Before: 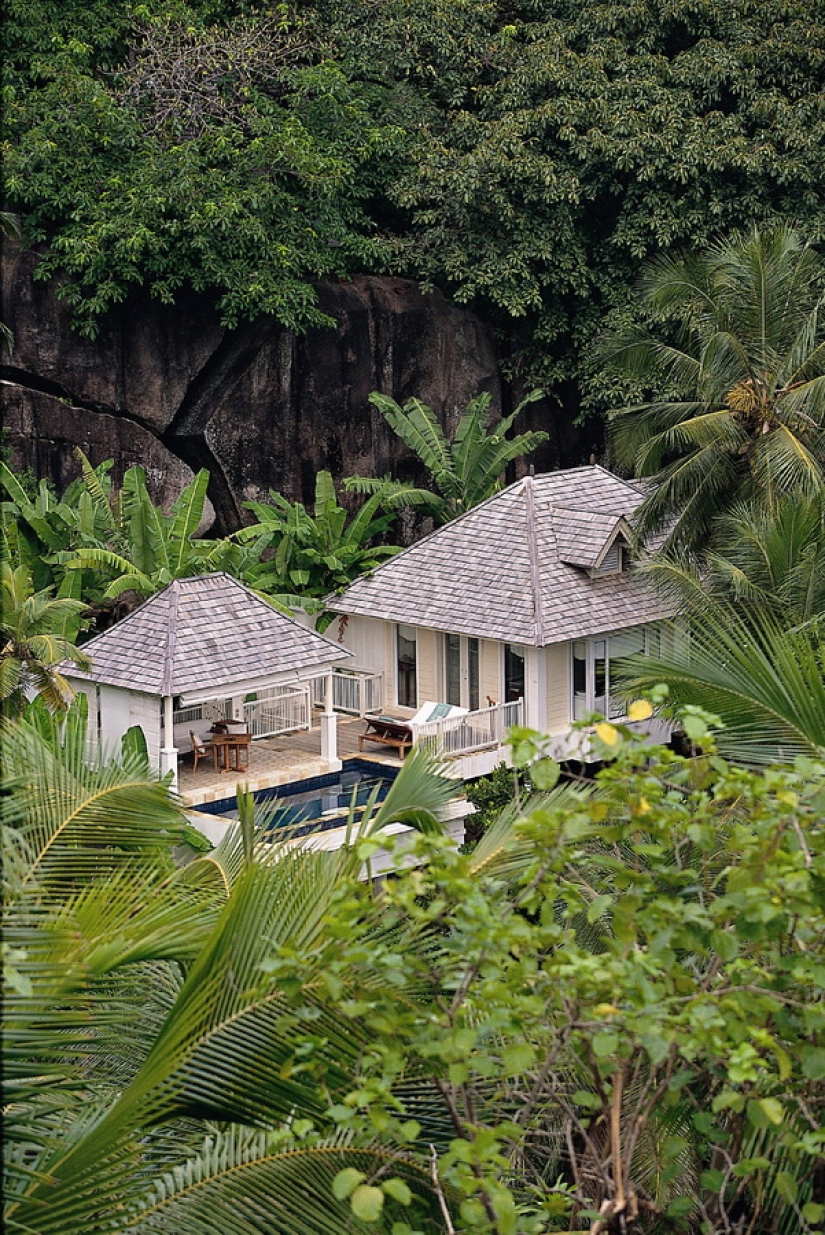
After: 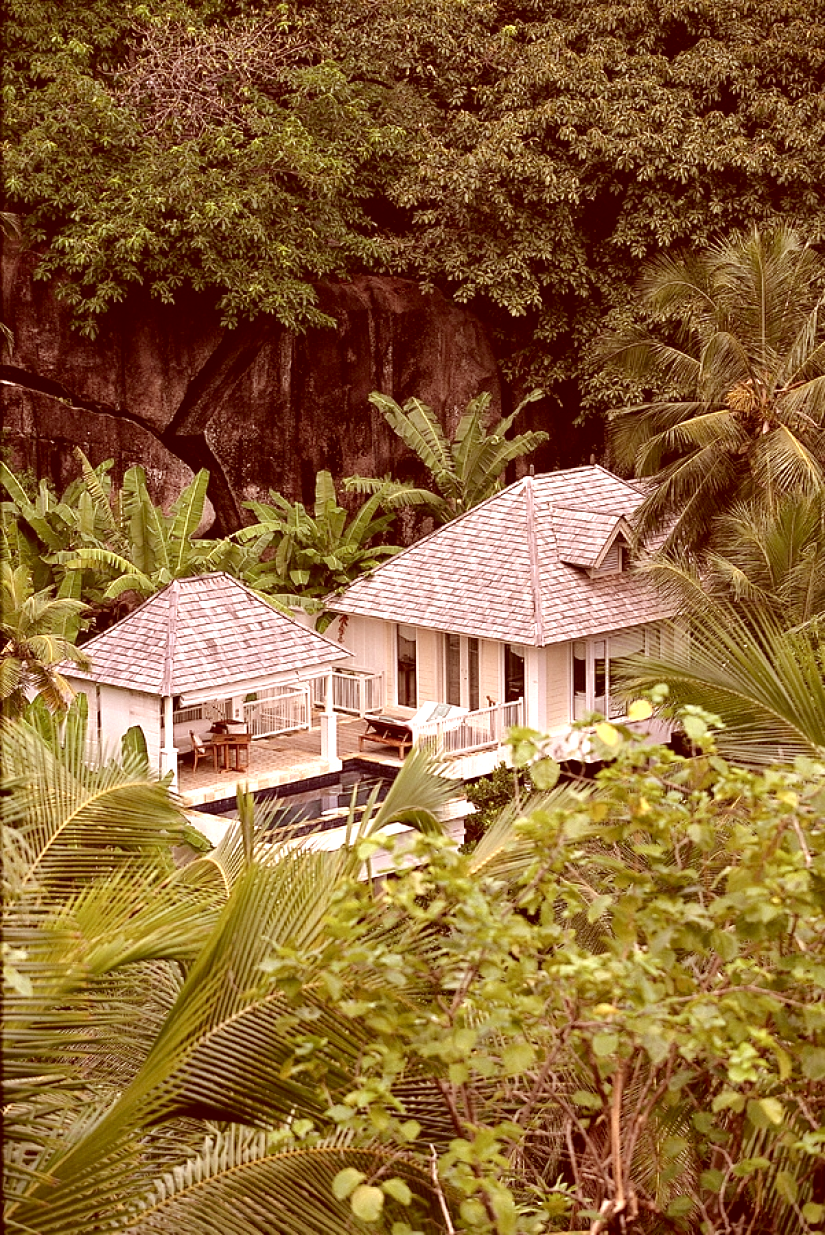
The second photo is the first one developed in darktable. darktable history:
exposure: black level correction 0, exposure 0.698 EV, compensate highlight preservation false
color correction: highlights a* 9.21, highlights b* 8.59, shadows a* 39.33, shadows b* 39.35, saturation 0.771
